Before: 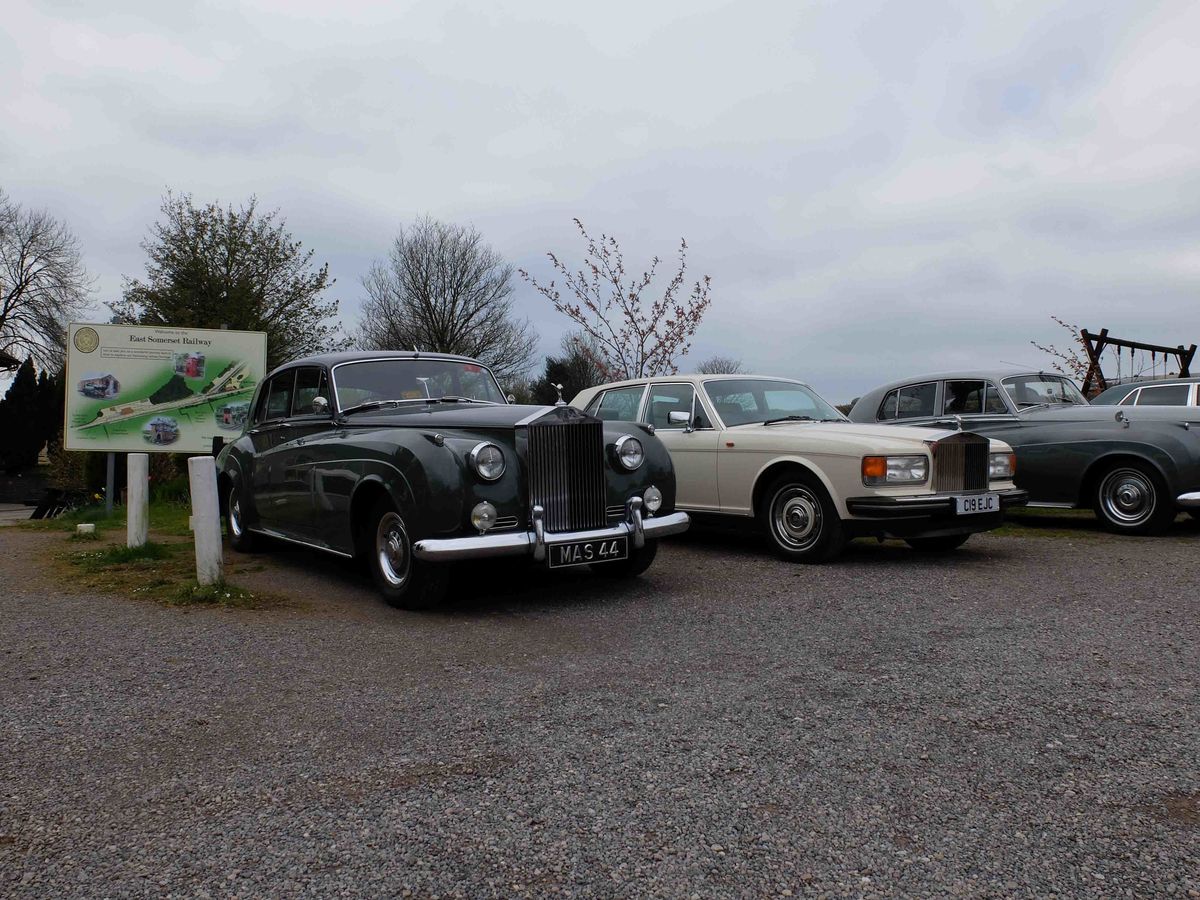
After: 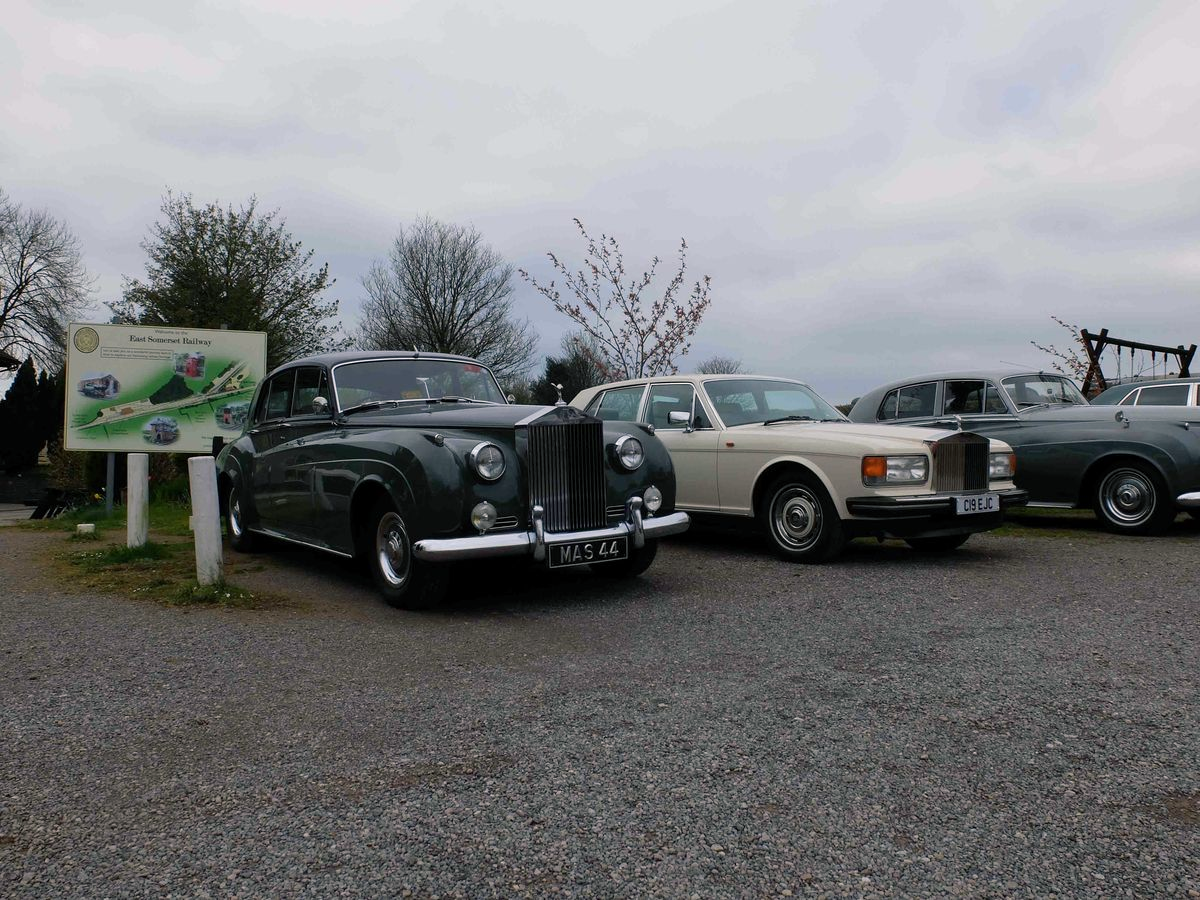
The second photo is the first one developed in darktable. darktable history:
color balance rgb: shadows lift › chroma 2.01%, shadows lift › hue 185.49°, highlights gain › chroma 0.792%, highlights gain › hue 56.95°, perceptual saturation grading › global saturation 0.182%
